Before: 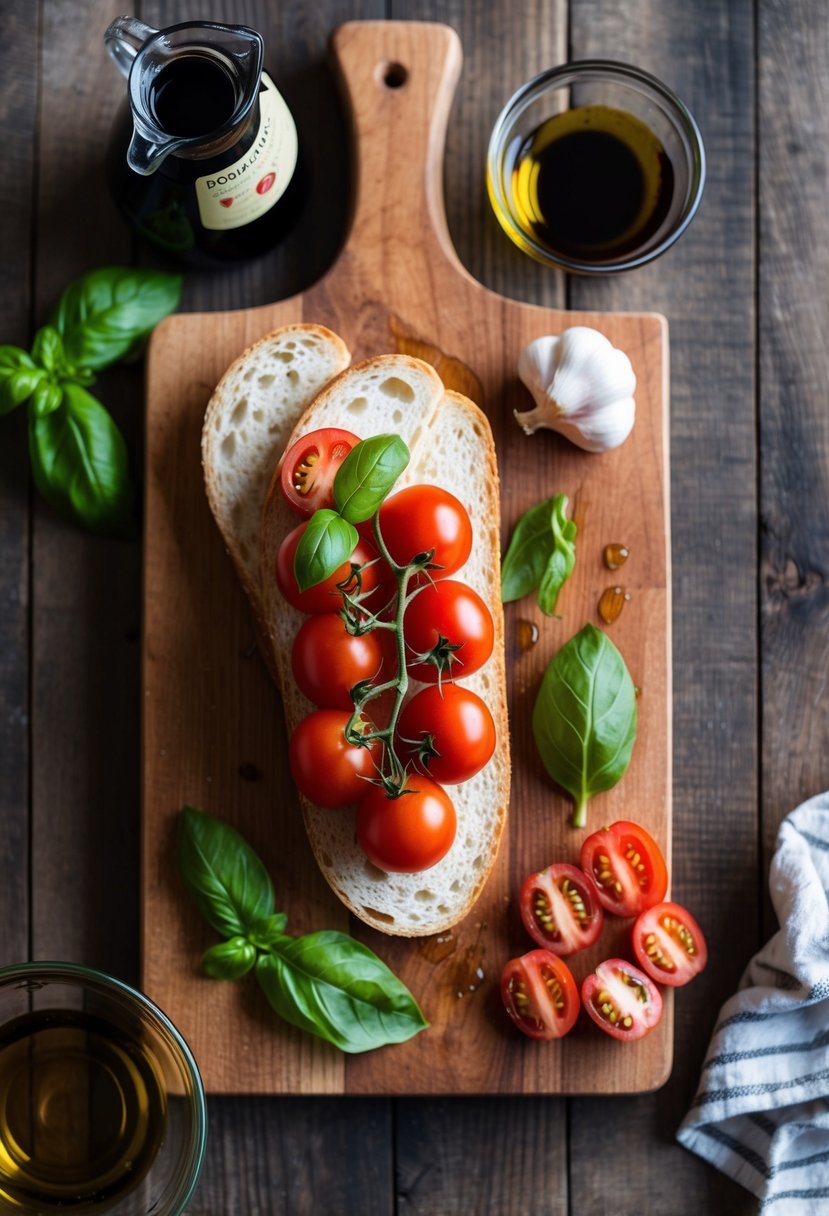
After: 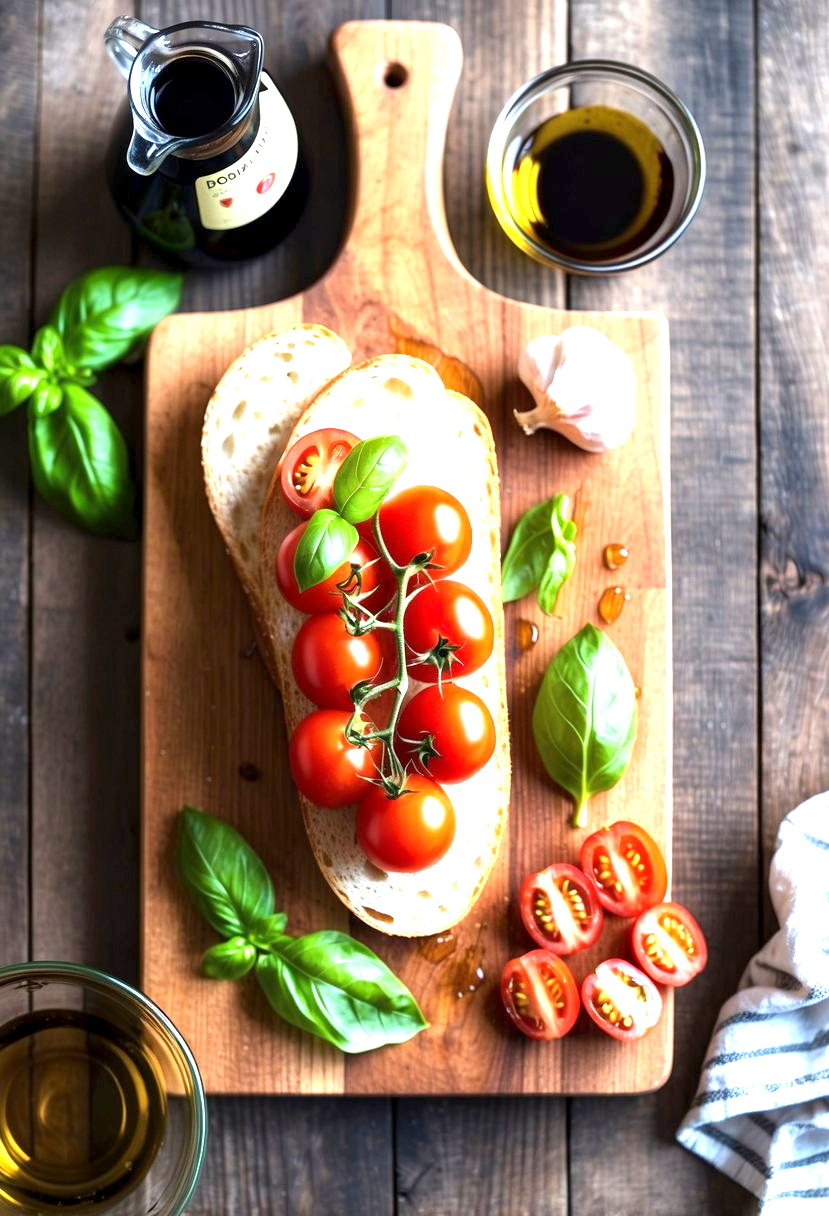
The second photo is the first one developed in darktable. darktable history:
exposure: black level correction 0.001, exposure 1.73 EV, compensate highlight preservation false
